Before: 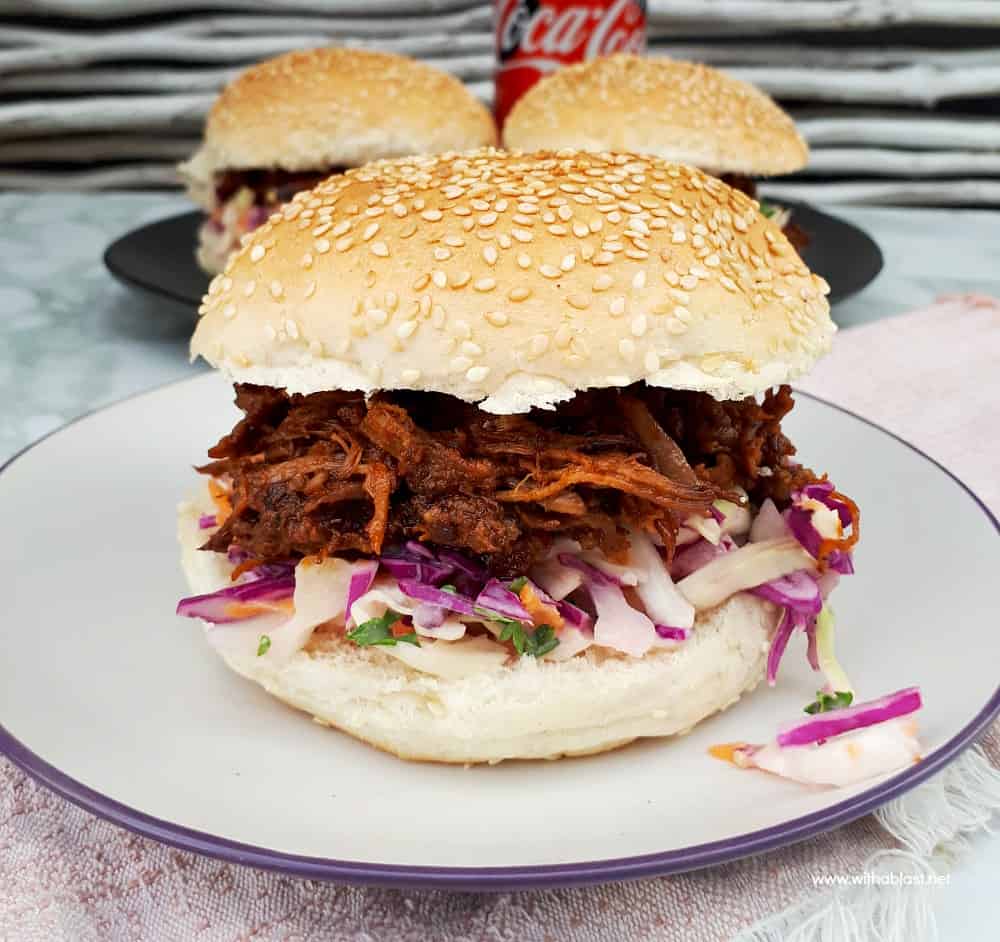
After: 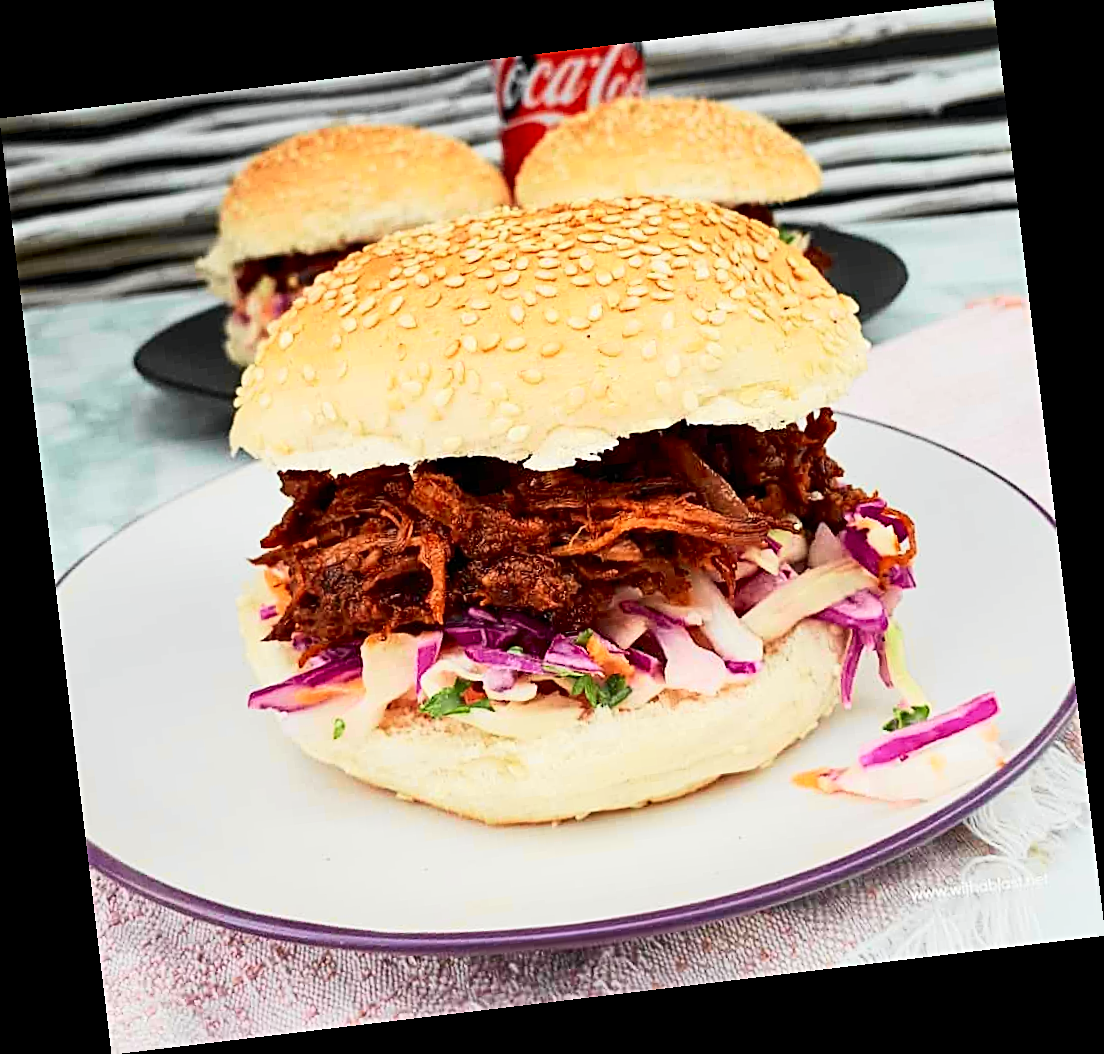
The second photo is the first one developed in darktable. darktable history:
rotate and perspective: rotation -6.83°, automatic cropping off
tone curve: curves: ch0 [(0, 0) (0.131, 0.116) (0.316, 0.345) (0.501, 0.584) (0.629, 0.732) (0.812, 0.888) (1, 0.974)]; ch1 [(0, 0) (0.366, 0.367) (0.475, 0.462) (0.494, 0.496) (0.504, 0.499) (0.553, 0.584) (1, 1)]; ch2 [(0, 0) (0.333, 0.346) (0.375, 0.375) (0.424, 0.43) (0.476, 0.492) (0.502, 0.502) (0.533, 0.556) (0.566, 0.599) (0.614, 0.653) (1, 1)], color space Lab, independent channels, preserve colors none
sharpen: radius 2.584, amount 0.688
